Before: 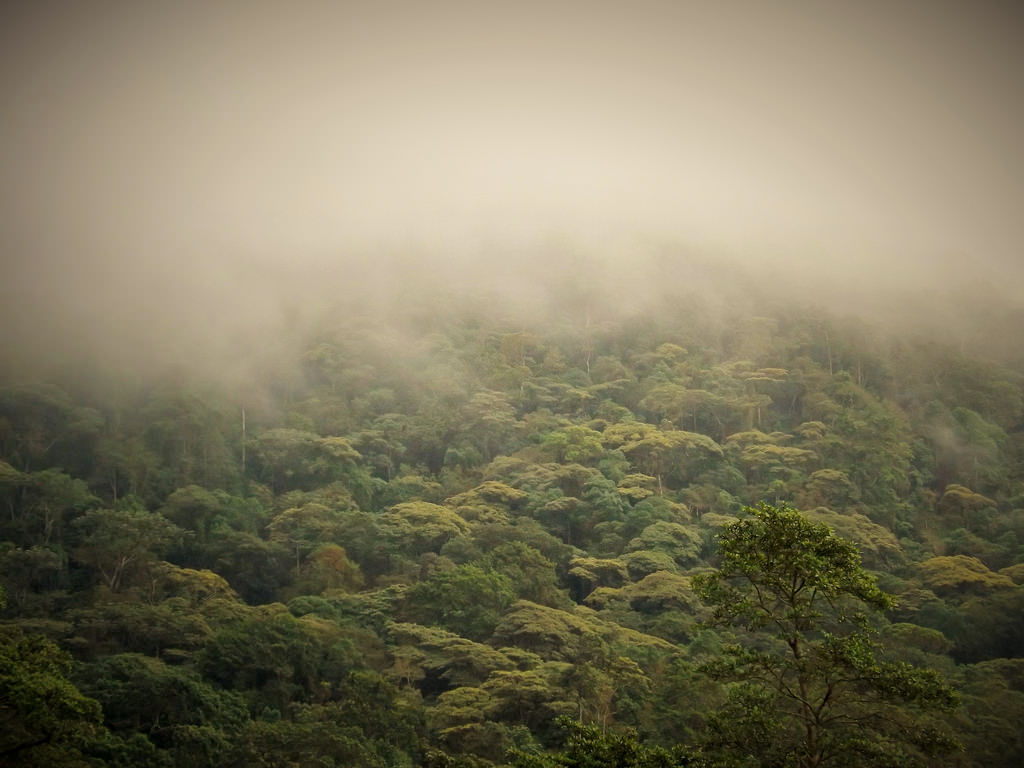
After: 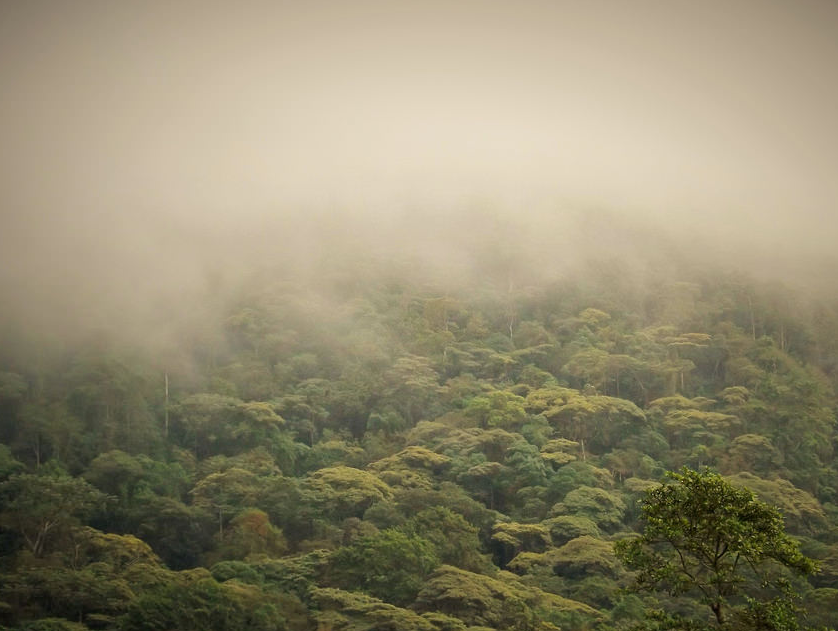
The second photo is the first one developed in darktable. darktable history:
crop and rotate: left 7.588%, top 4.574%, right 10.562%, bottom 13.244%
